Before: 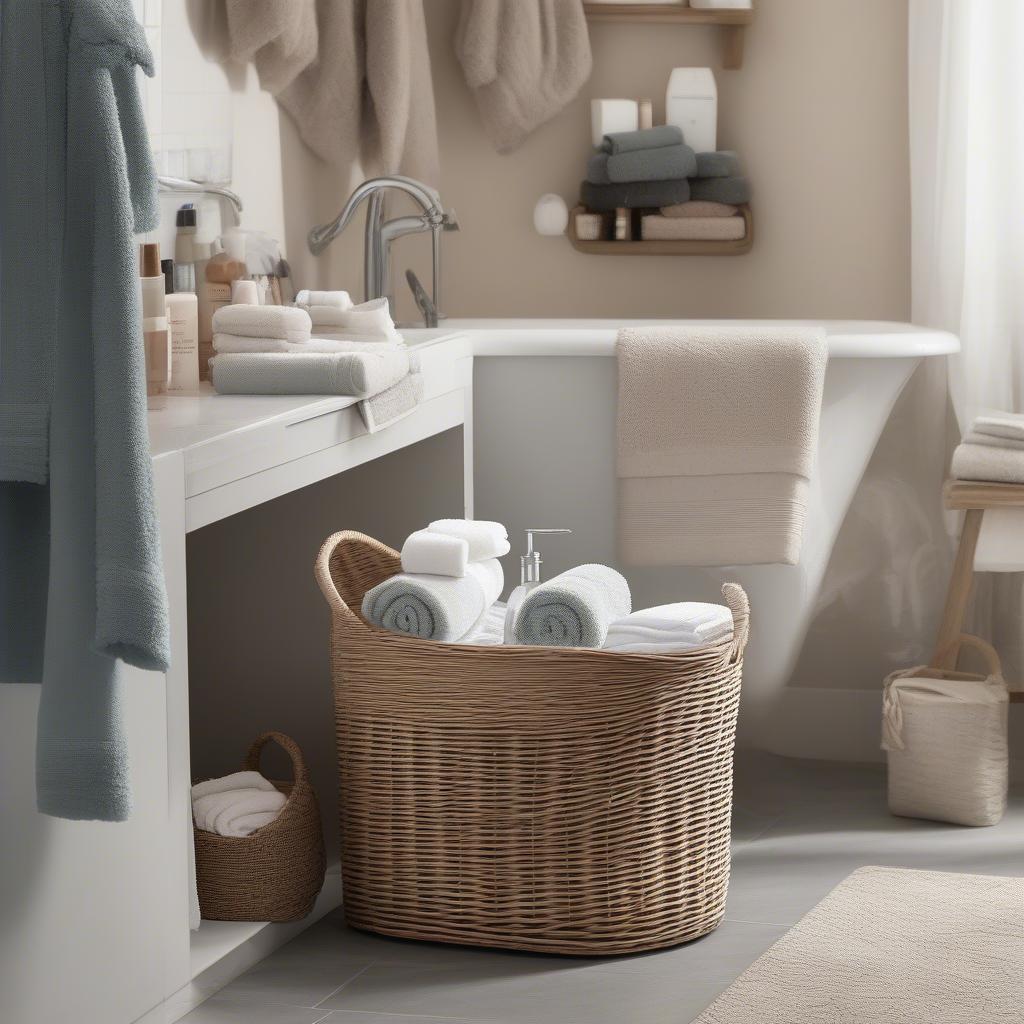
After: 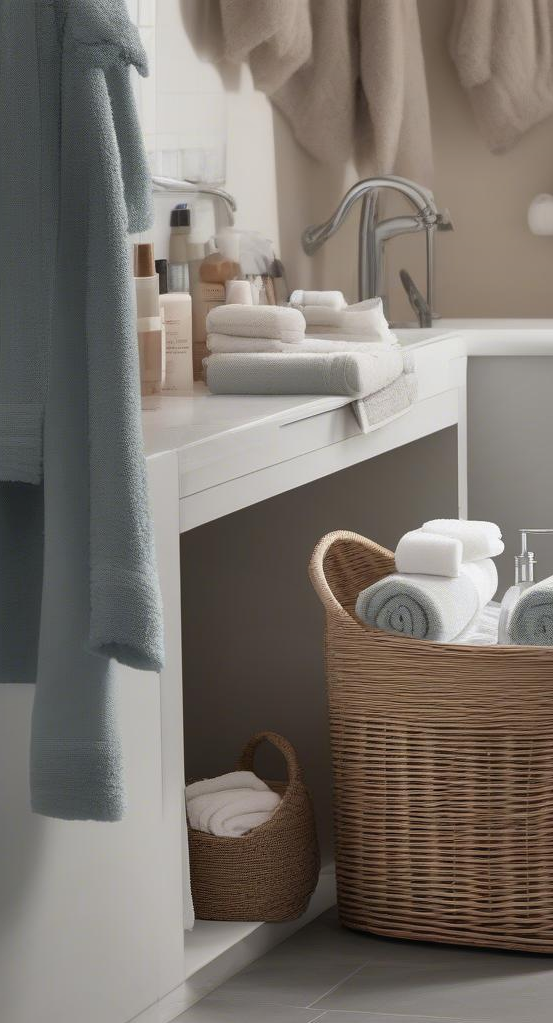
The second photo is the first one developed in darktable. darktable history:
crop: left 0.599%, right 45.305%, bottom 0.081%
shadows and highlights: shadows 43.83, white point adjustment -1.5, soften with gaussian
